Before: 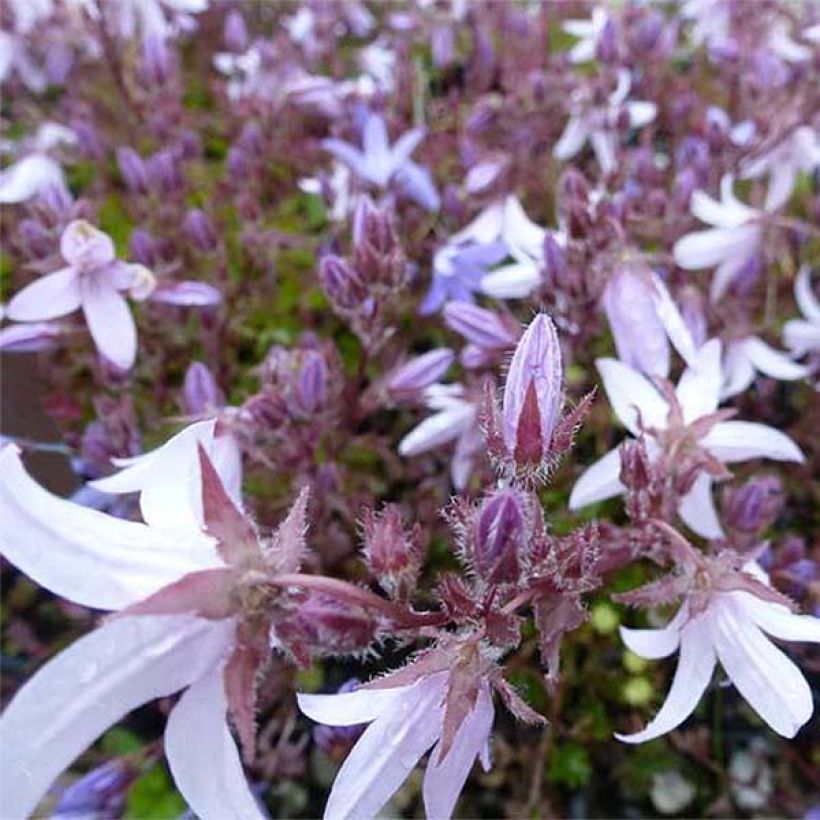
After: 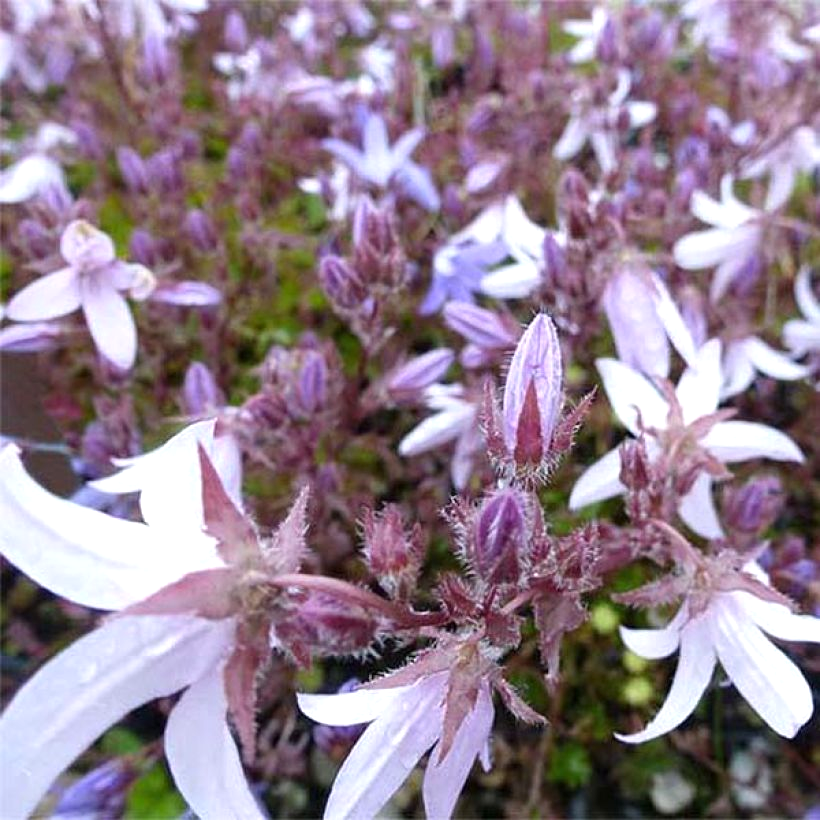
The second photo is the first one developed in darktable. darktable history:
exposure: exposure 0.292 EV, compensate highlight preservation false
